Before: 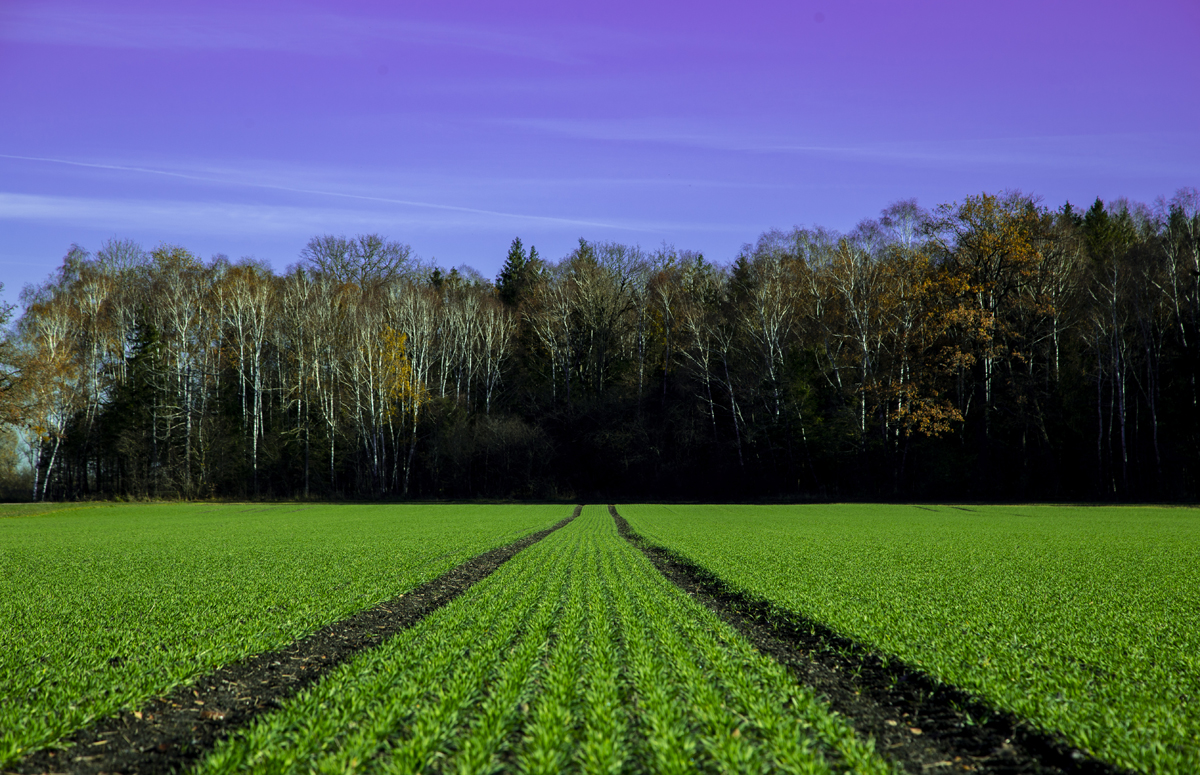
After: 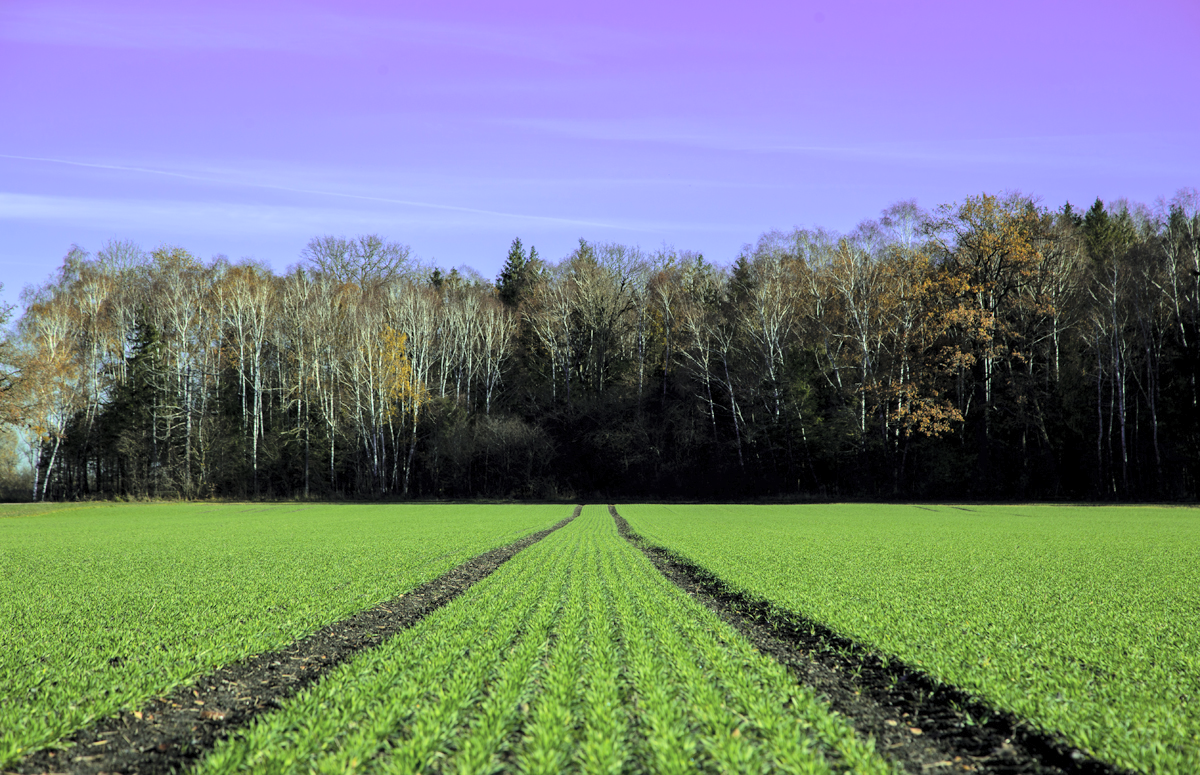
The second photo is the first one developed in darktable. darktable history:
global tonemap: drago (0.7, 100)
white balance: emerald 1
